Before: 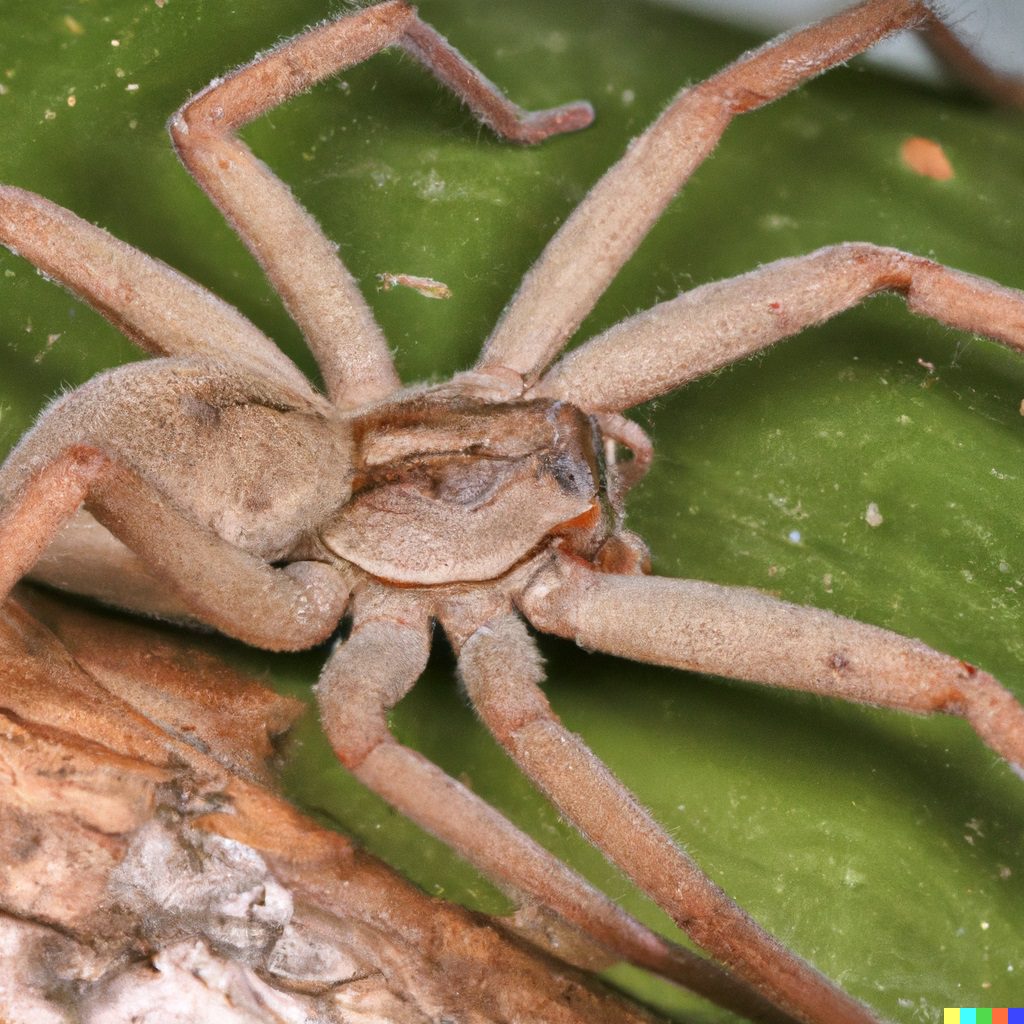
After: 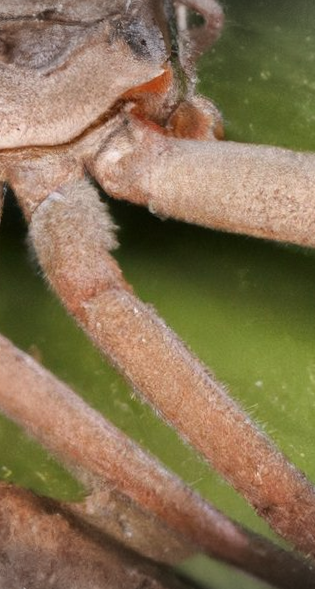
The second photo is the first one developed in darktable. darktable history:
crop: left 40.878%, top 39.176%, right 25.993%, bottom 3.081%
vignetting: fall-off start 100%, brightness -0.282, width/height ratio 1.31
rotate and perspective: rotation 0.215°, lens shift (vertical) -0.139, crop left 0.069, crop right 0.939, crop top 0.002, crop bottom 0.996
